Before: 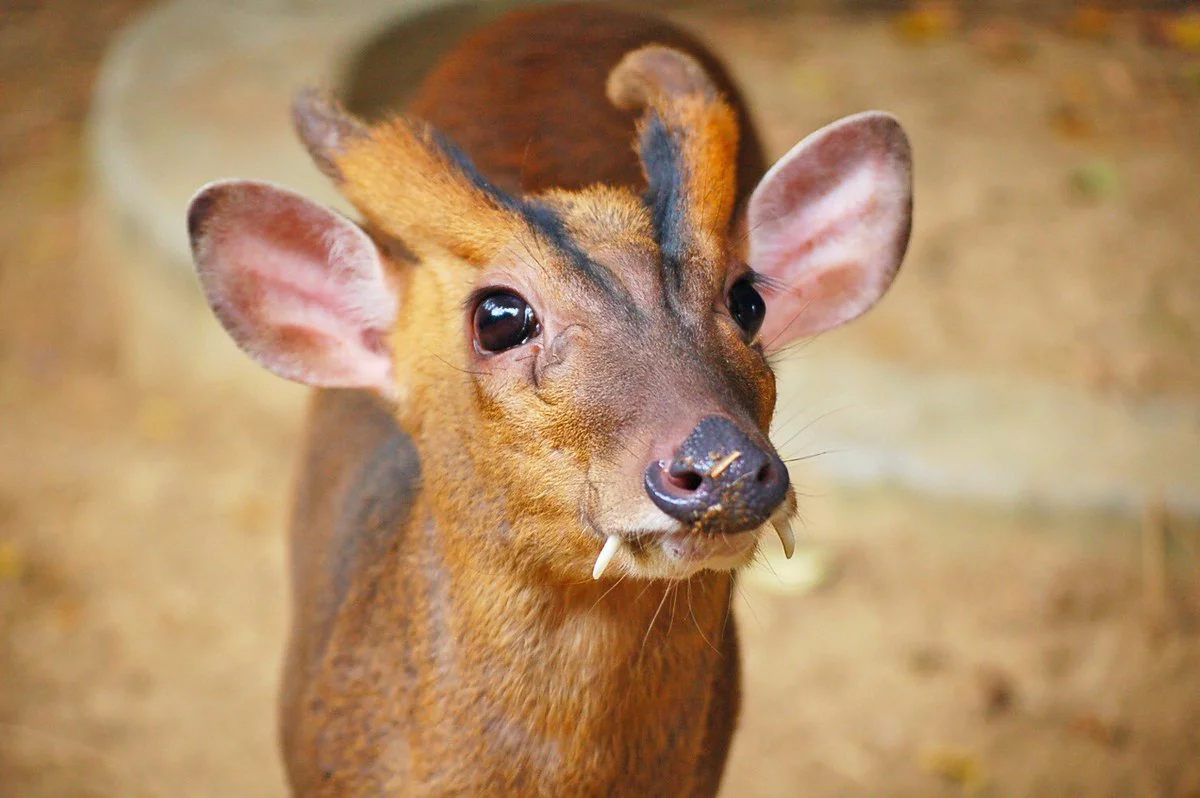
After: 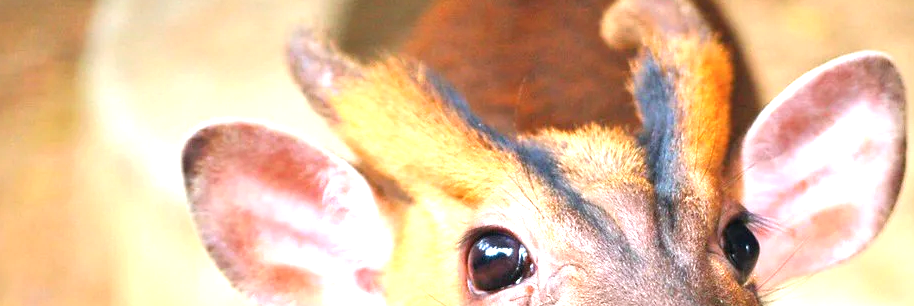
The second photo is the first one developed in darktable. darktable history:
color correction: highlights a* -0.116, highlights b* -5.25, shadows a* -0.123, shadows b* -0.07
crop: left 0.563%, top 7.639%, right 23.246%, bottom 53.903%
exposure: black level correction 0, exposure 1.2 EV, compensate highlight preservation false
